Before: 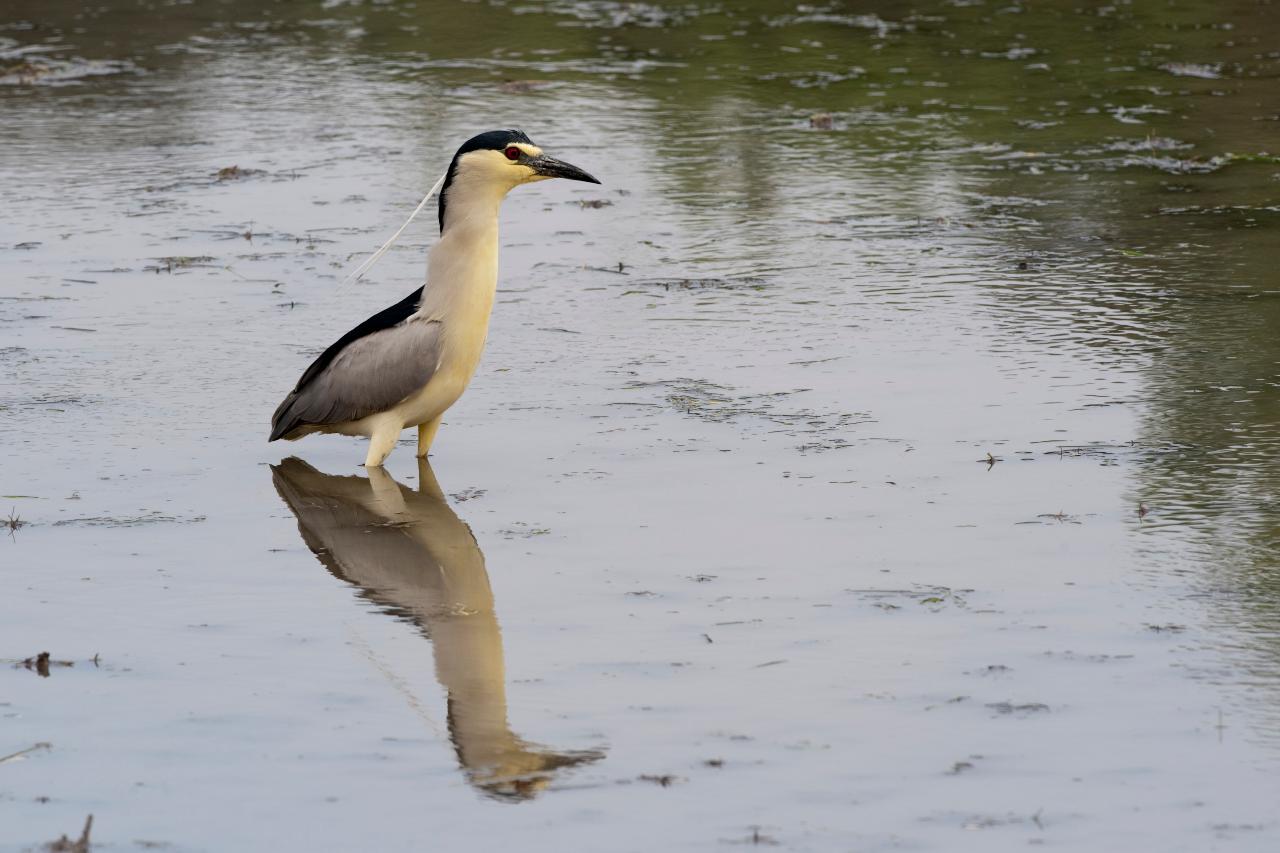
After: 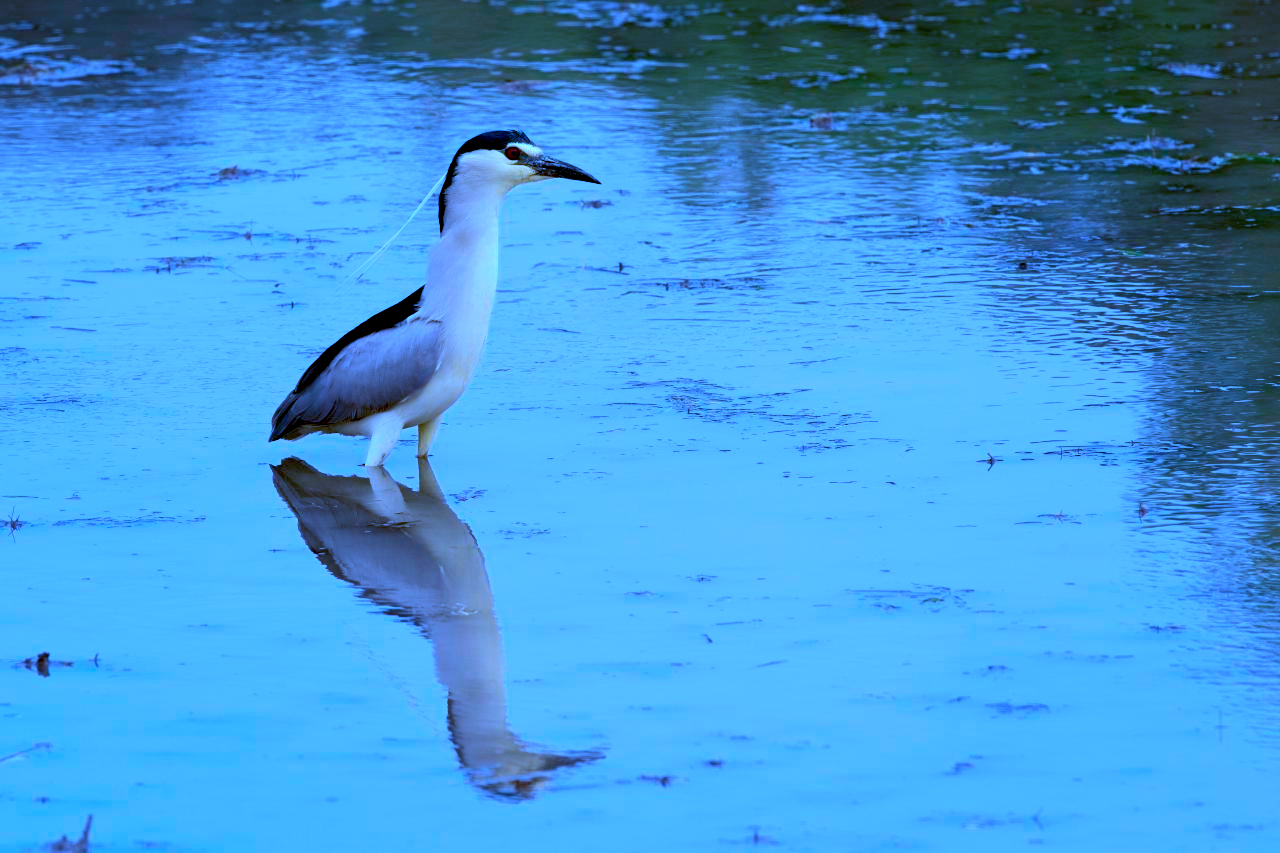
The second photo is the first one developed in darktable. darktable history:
exposure: black level correction 0.009, exposure 0.12 EV, compensate highlight preservation false
color calibration: illuminant as shot in camera, x 0.484, y 0.432, temperature 2412.74 K
